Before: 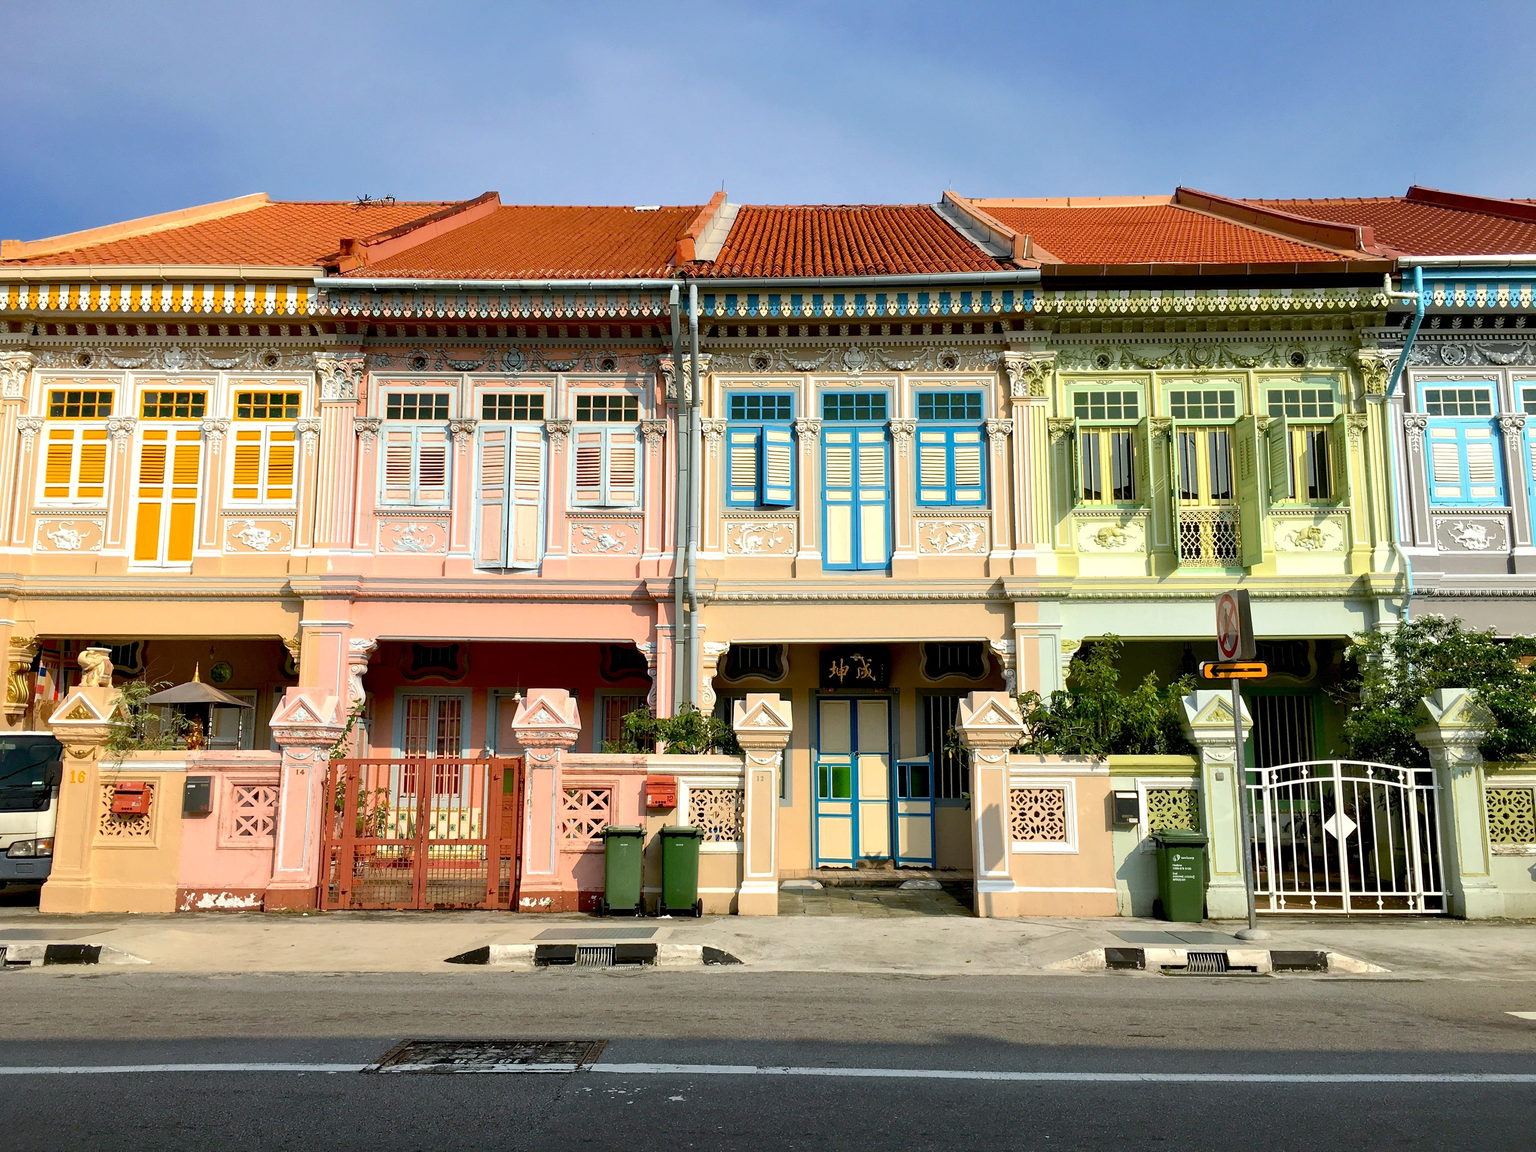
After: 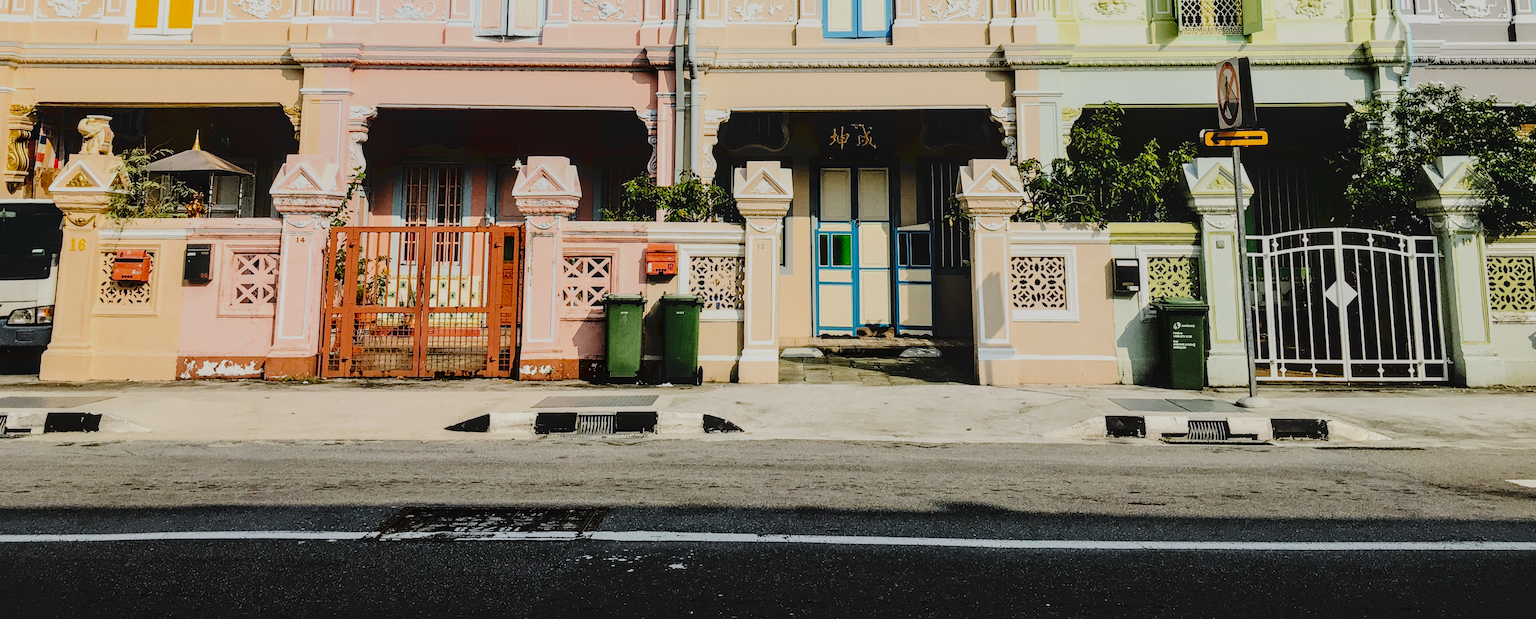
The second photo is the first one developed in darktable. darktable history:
local contrast: on, module defaults
exposure: exposure -0.242 EV, compensate highlight preservation false
filmic rgb: black relative exposure -3.21 EV, white relative exposure 7.02 EV, hardness 1.46, contrast 1.35
crop and rotate: top 46.237%
tone curve: curves: ch0 [(0, 0) (0.003, 0.064) (0.011, 0.065) (0.025, 0.061) (0.044, 0.068) (0.069, 0.083) (0.1, 0.102) (0.136, 0.126) (0.177, 0.172) (0.224, 0.225) (0.277, 0.306) (0.335, 0.397) (0.399, 0.483) (0.468, 0.56) (0.543, 0.634) (0.623, 0.708) (0.709, 0.77) (0.801, 0.832) (0.898, 0.899) (1, 1)], preserve colors none
